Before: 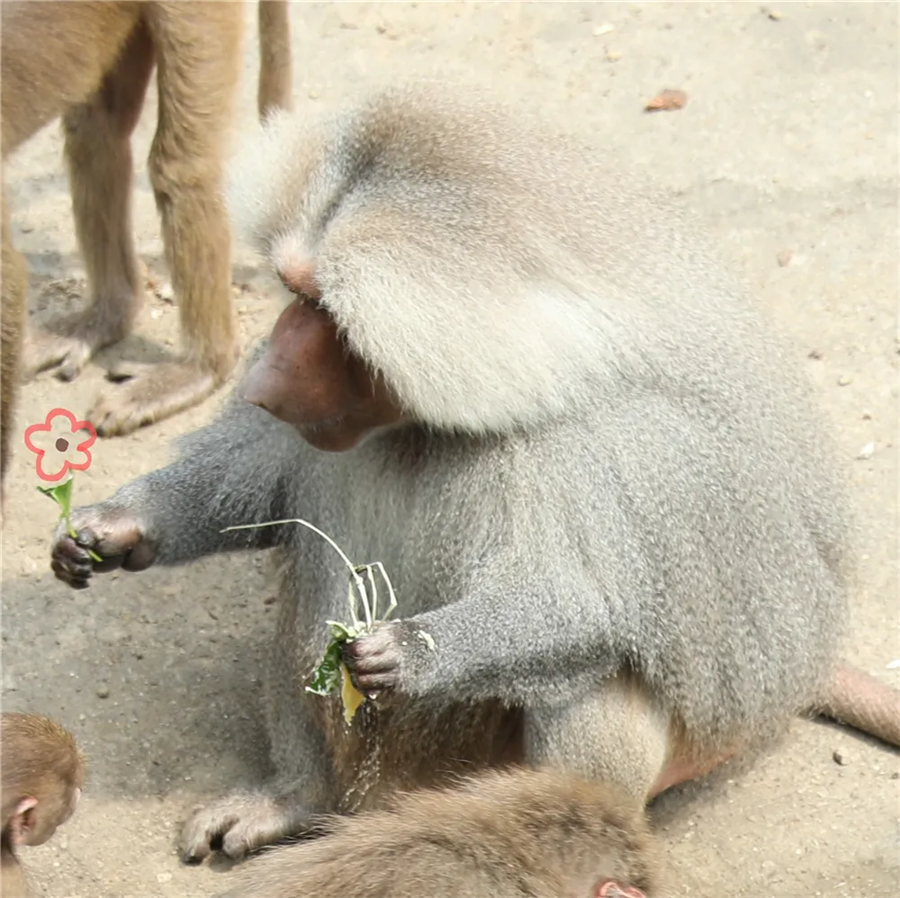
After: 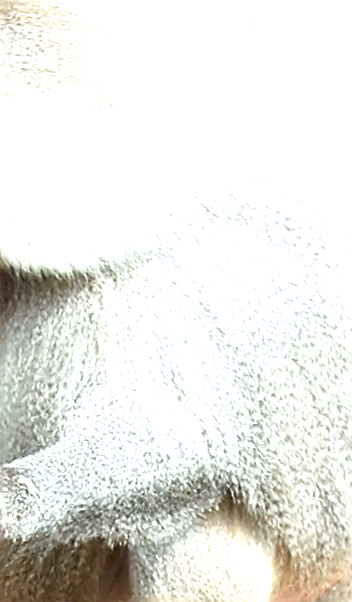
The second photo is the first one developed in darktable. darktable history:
rotate and perspective: rotation -3.52°, crop left 0.036, crop right 0.964, crop top 0.081, crop bottom 0.919
sharpen: amount 0.6
exposure: black level correction 0.001, exposure 1.129 EV, compensate exposure bias true, compensate highlight preservation false
crop: left 45.721%, top 13.393%, right 14.118%, bottom 10.01%
white balance: emerald 1
color correction: highlights a* -3.28, highlights b* -6.24, shadows a* 3.1, shadows b* 5.19
